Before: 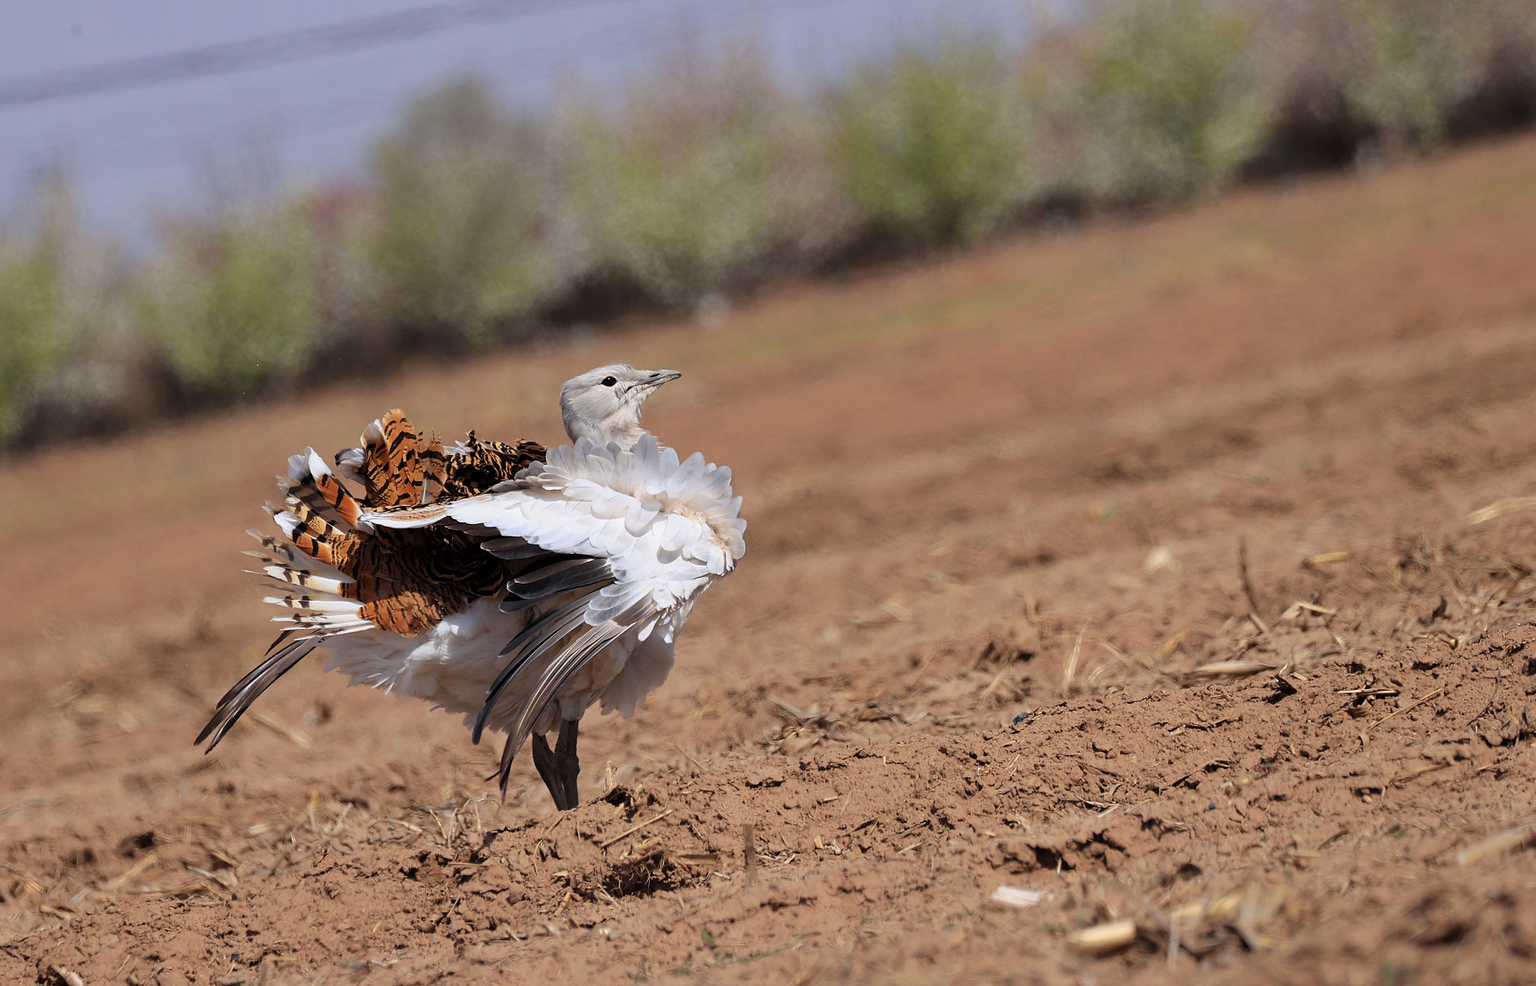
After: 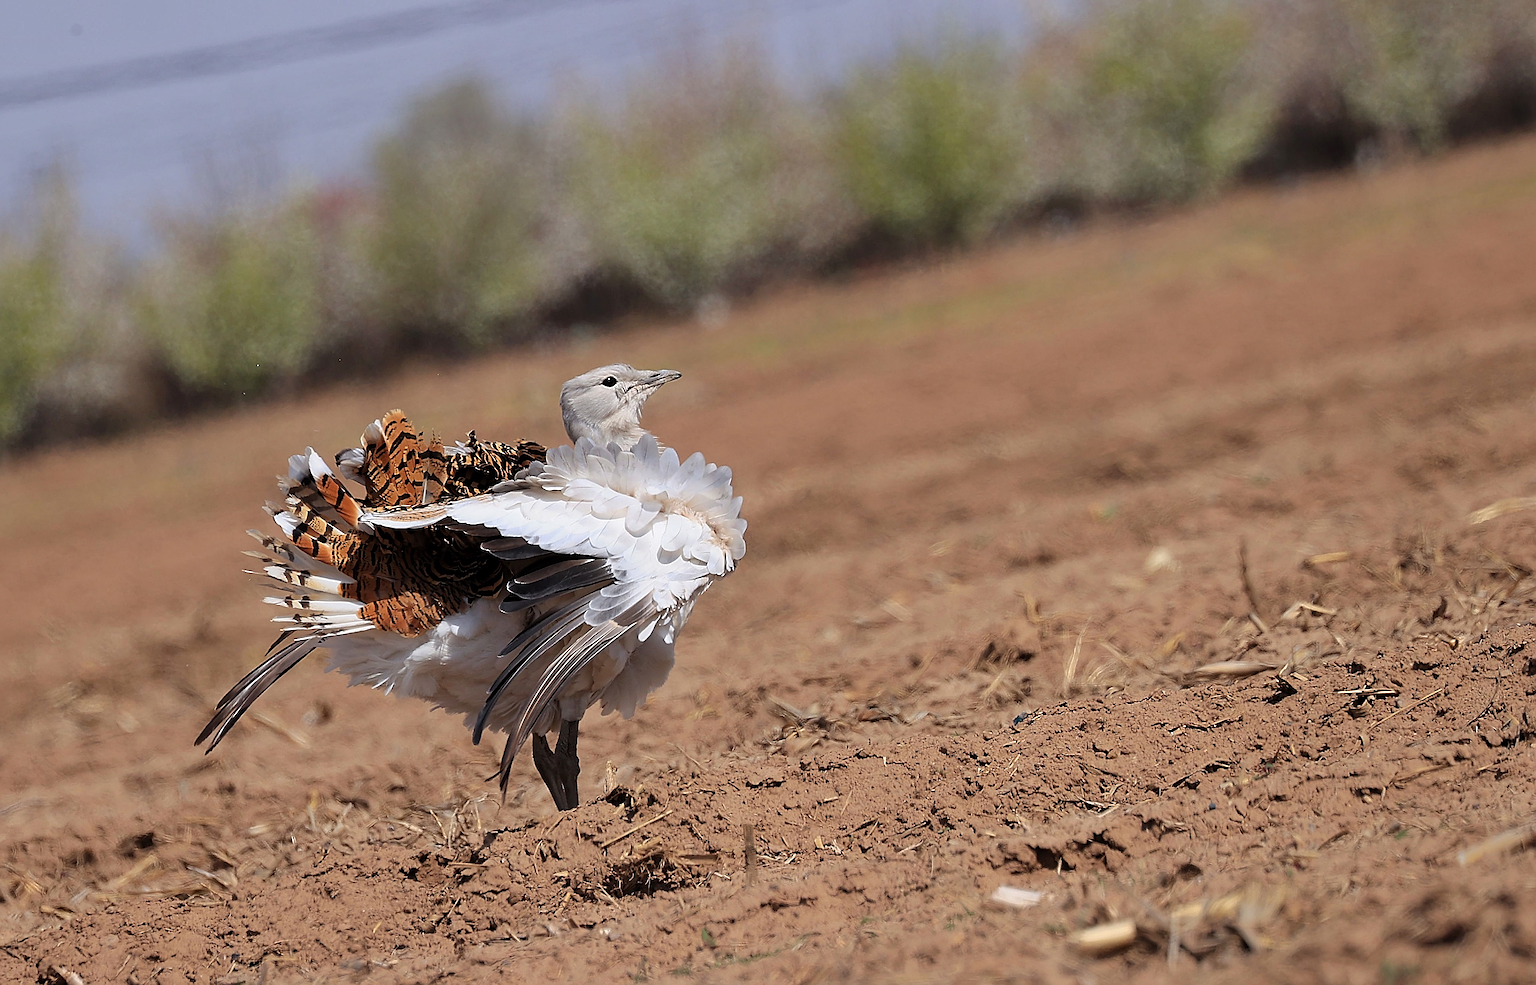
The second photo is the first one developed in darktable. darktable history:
white balance: emerald 1
sharpen: amount 1
